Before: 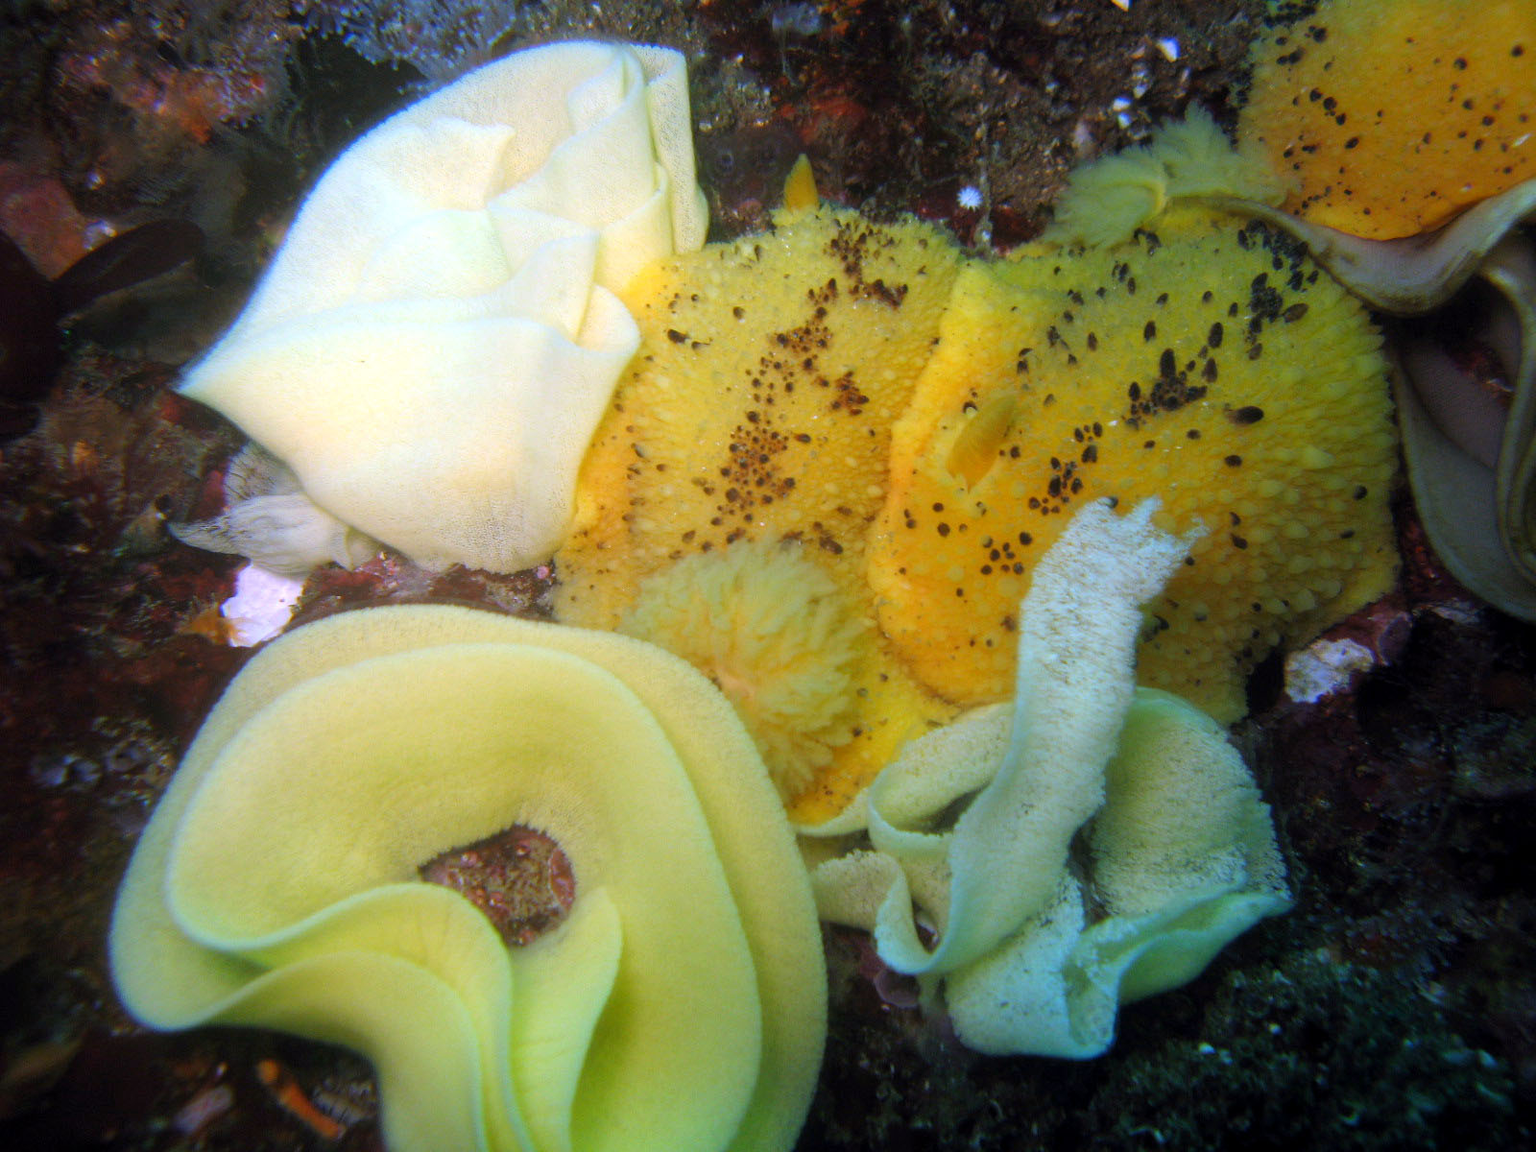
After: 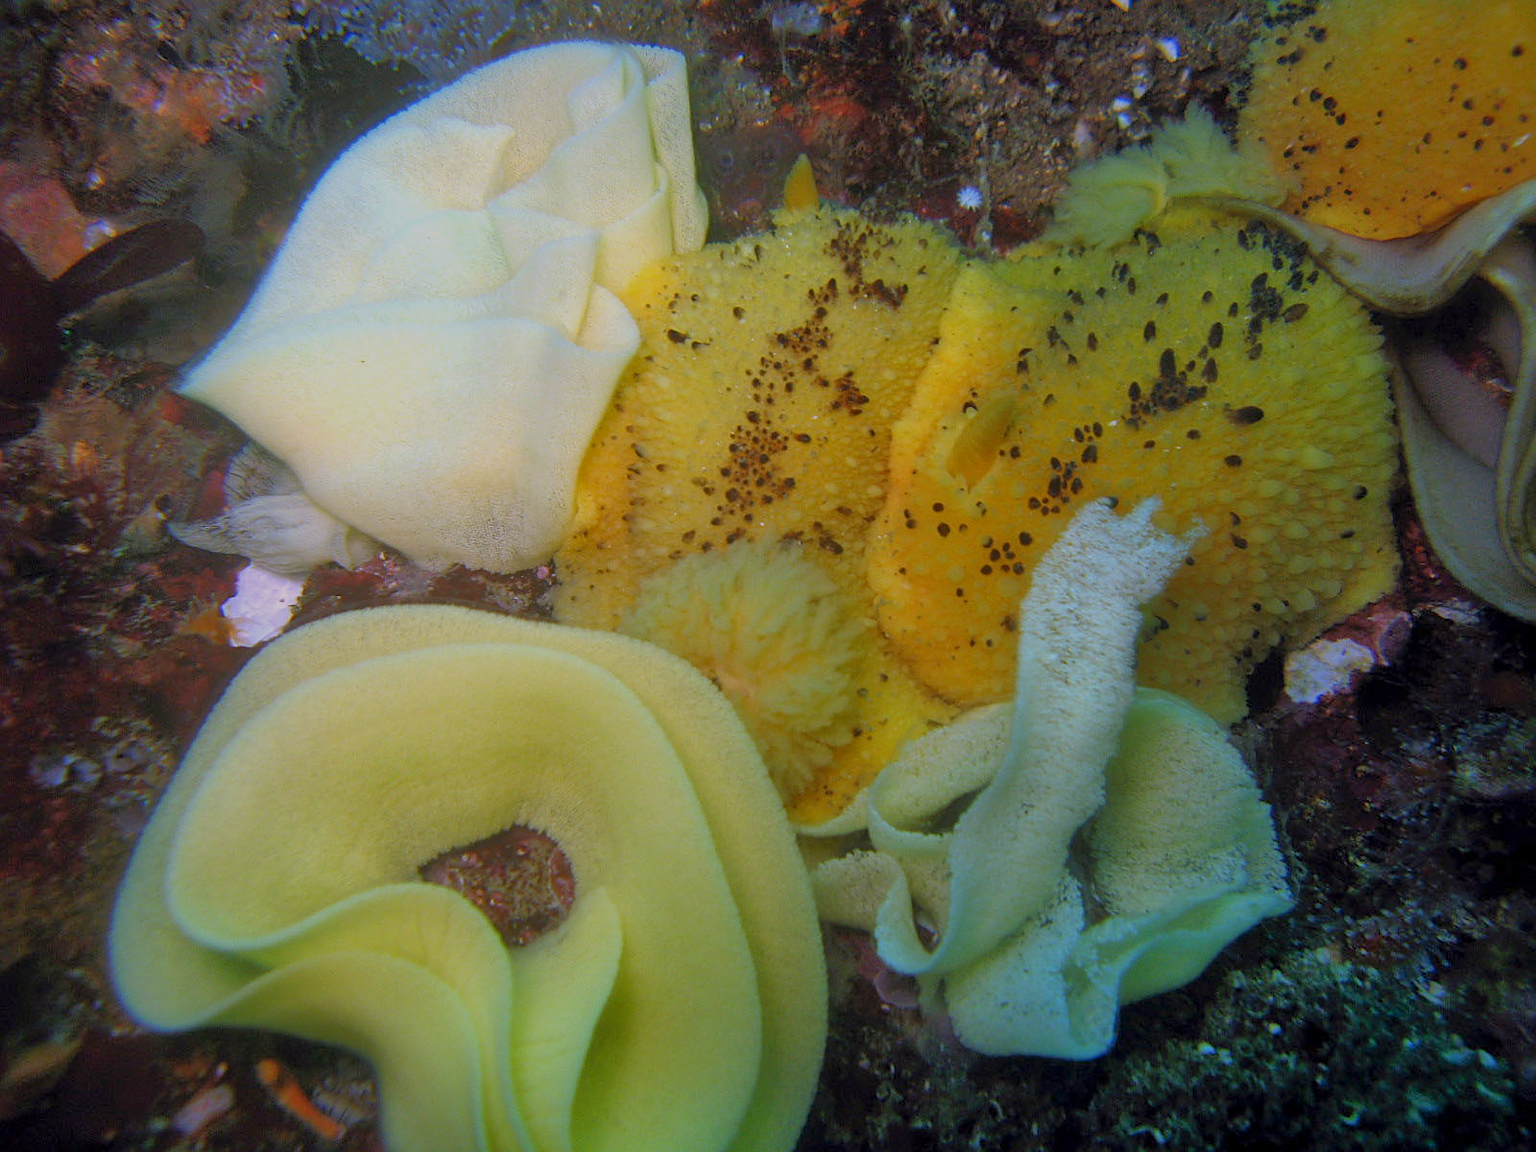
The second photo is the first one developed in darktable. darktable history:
exposure: exposure 0.372 EV, compensate exposure bias true, compensate highlight preservation false
sharpen: on, module defaults
tone equalizer: -8 EV -0.024 EV, -7 EV 0.037 EV, -6 EV -0.008 EV, -5 EV 0.007 EV, -4 EV -0.039 EV, -3 EV -0.233 EV, -2 EV -0.649 EV, -1 EV -1 EV, +0 EV -0.963 EV
shadows and highlights: on, module defaults
